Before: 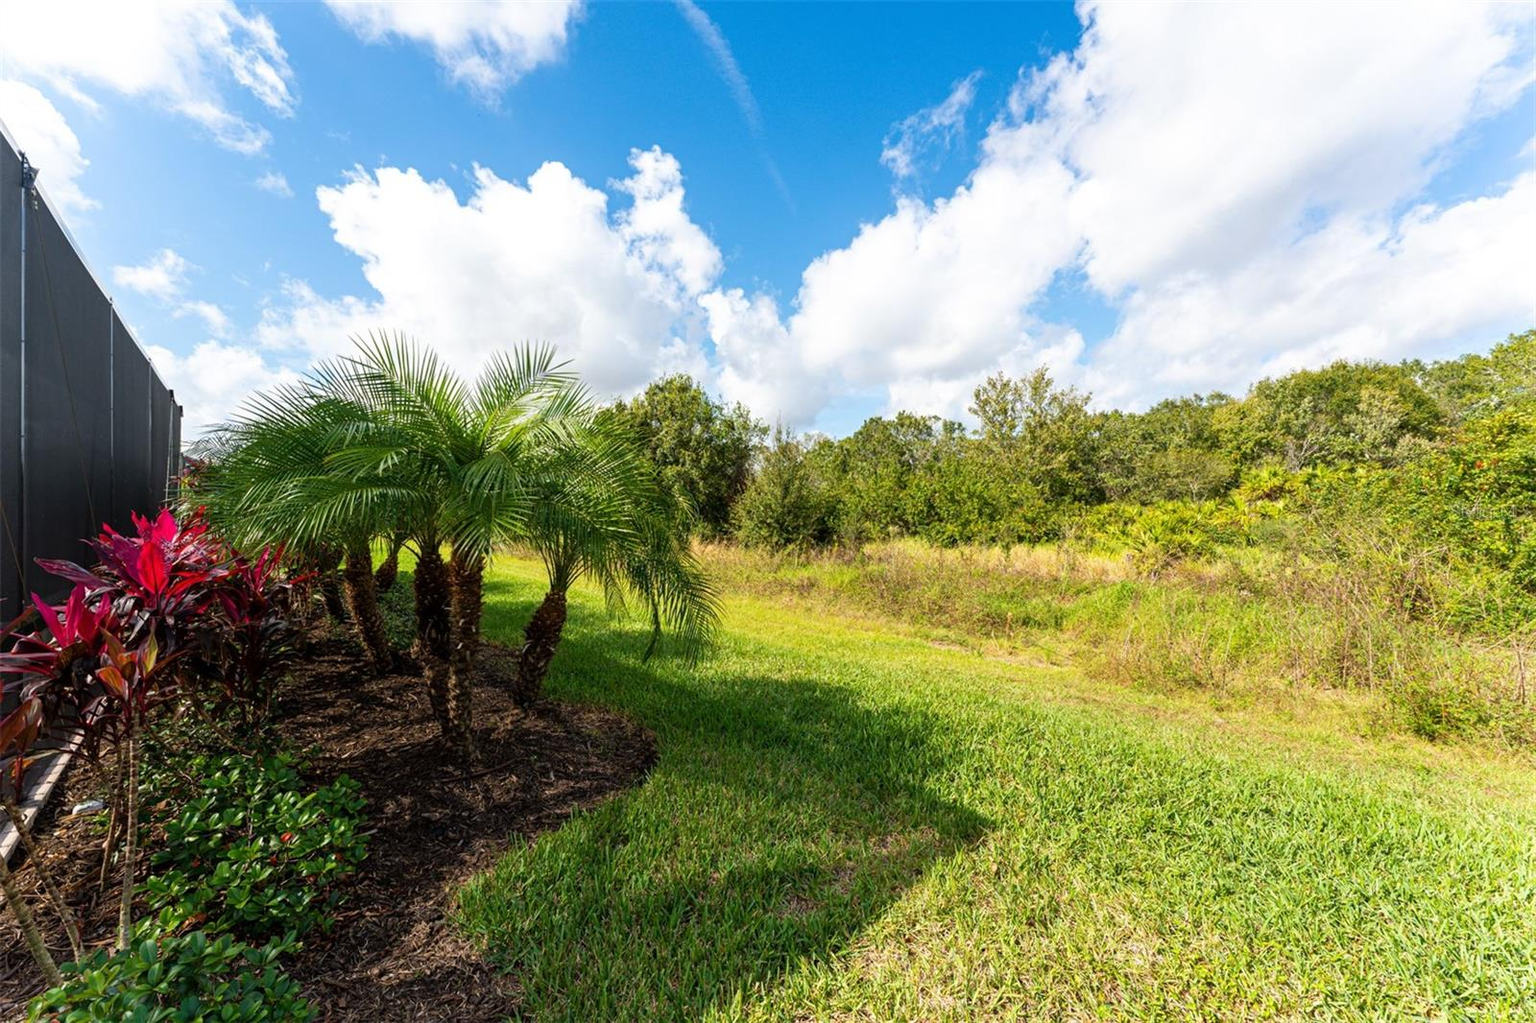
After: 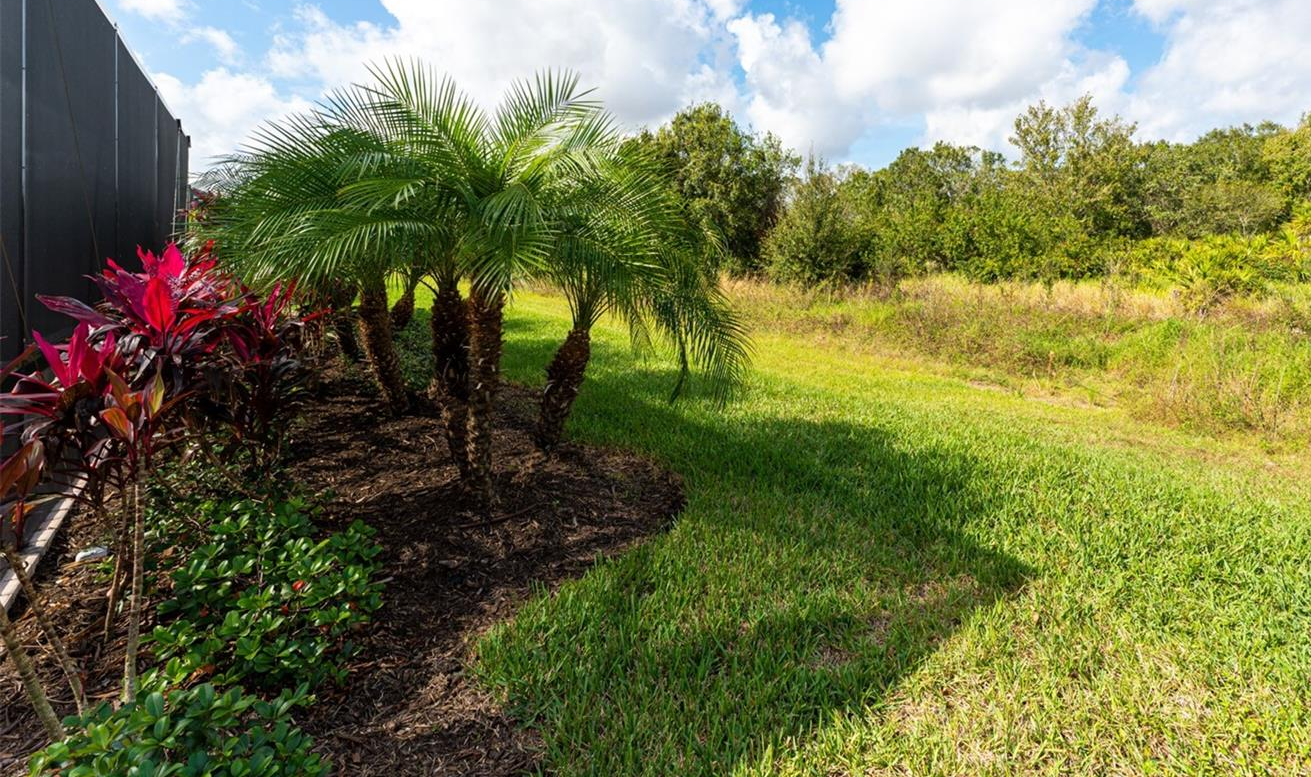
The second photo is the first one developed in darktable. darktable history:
crop: top 26.93%, right 18.054%
